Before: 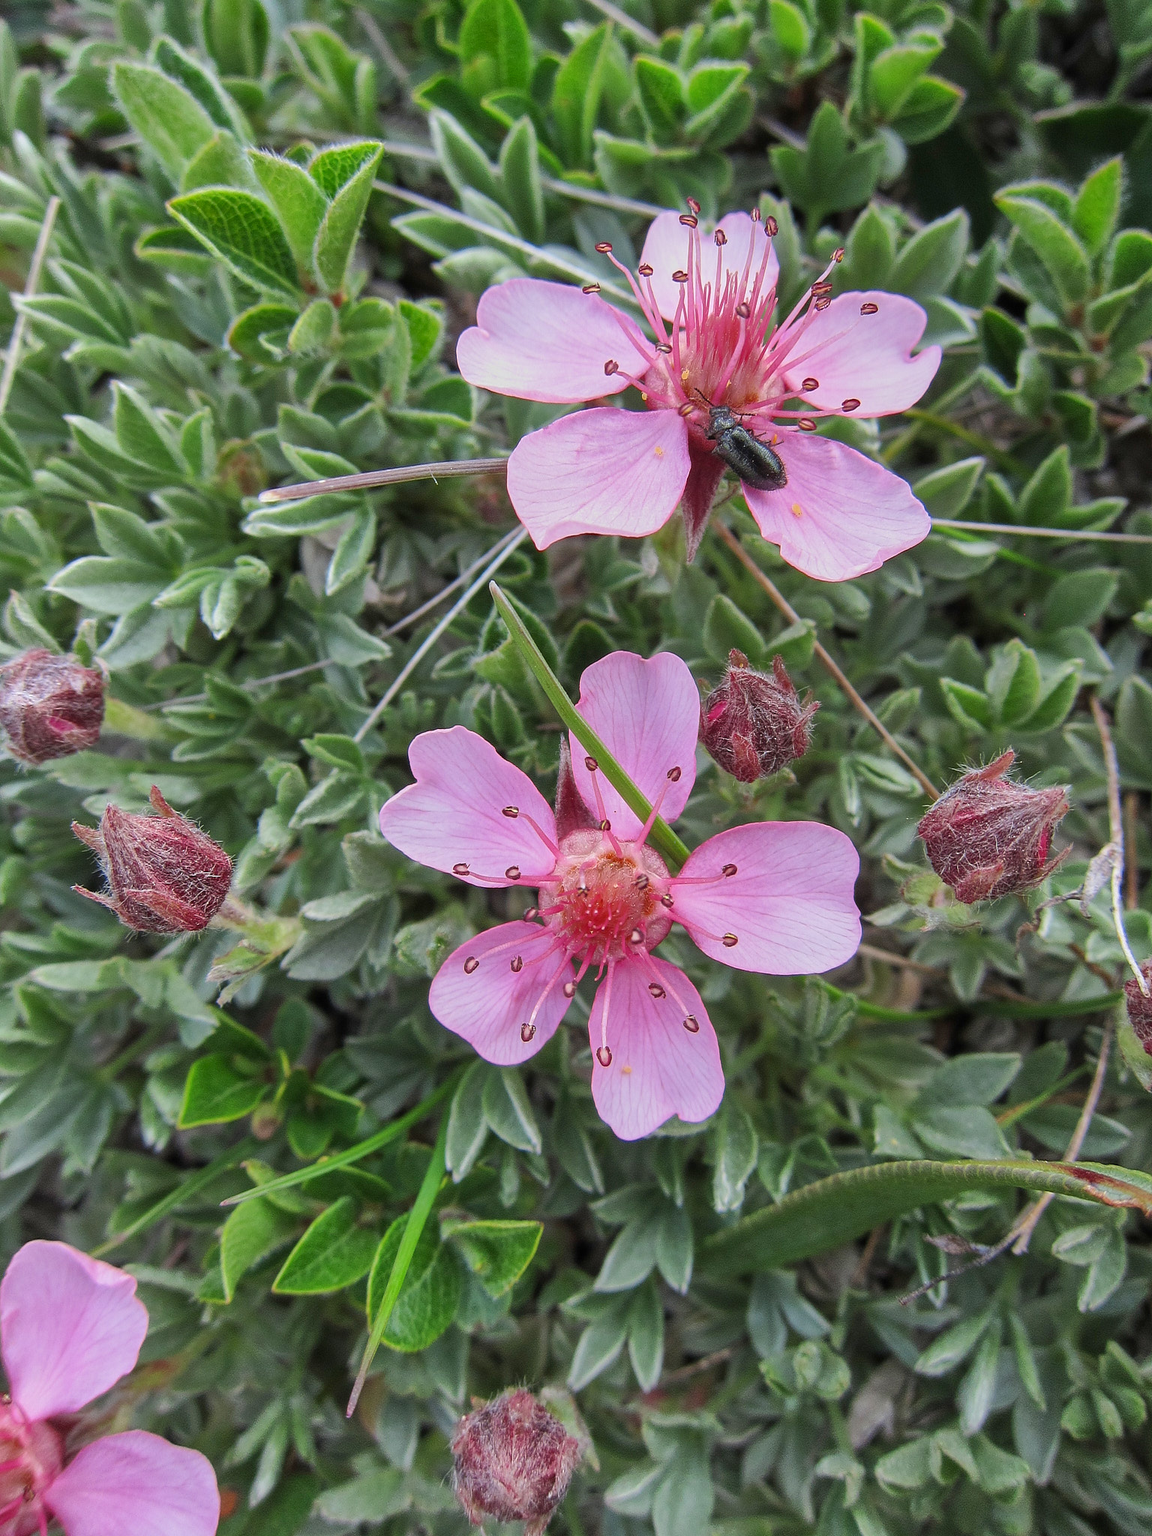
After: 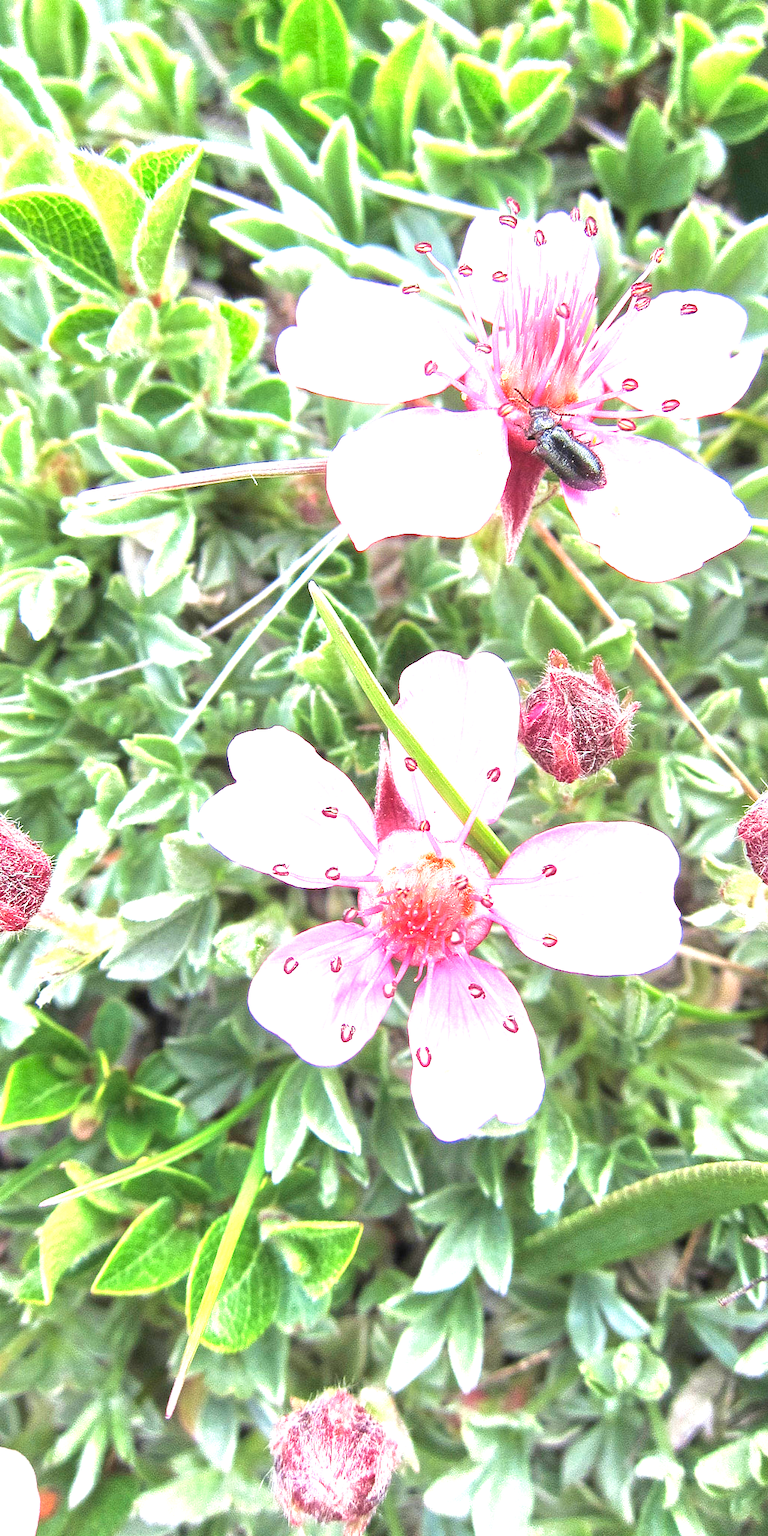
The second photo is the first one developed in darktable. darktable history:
crop and rotate: left 15.754%, right 17.579%
exposure: black level correction 0, exposure 1.45 EV, compensate exposure bias true, compensate highlight preservation false
velvia: on, module defaults
